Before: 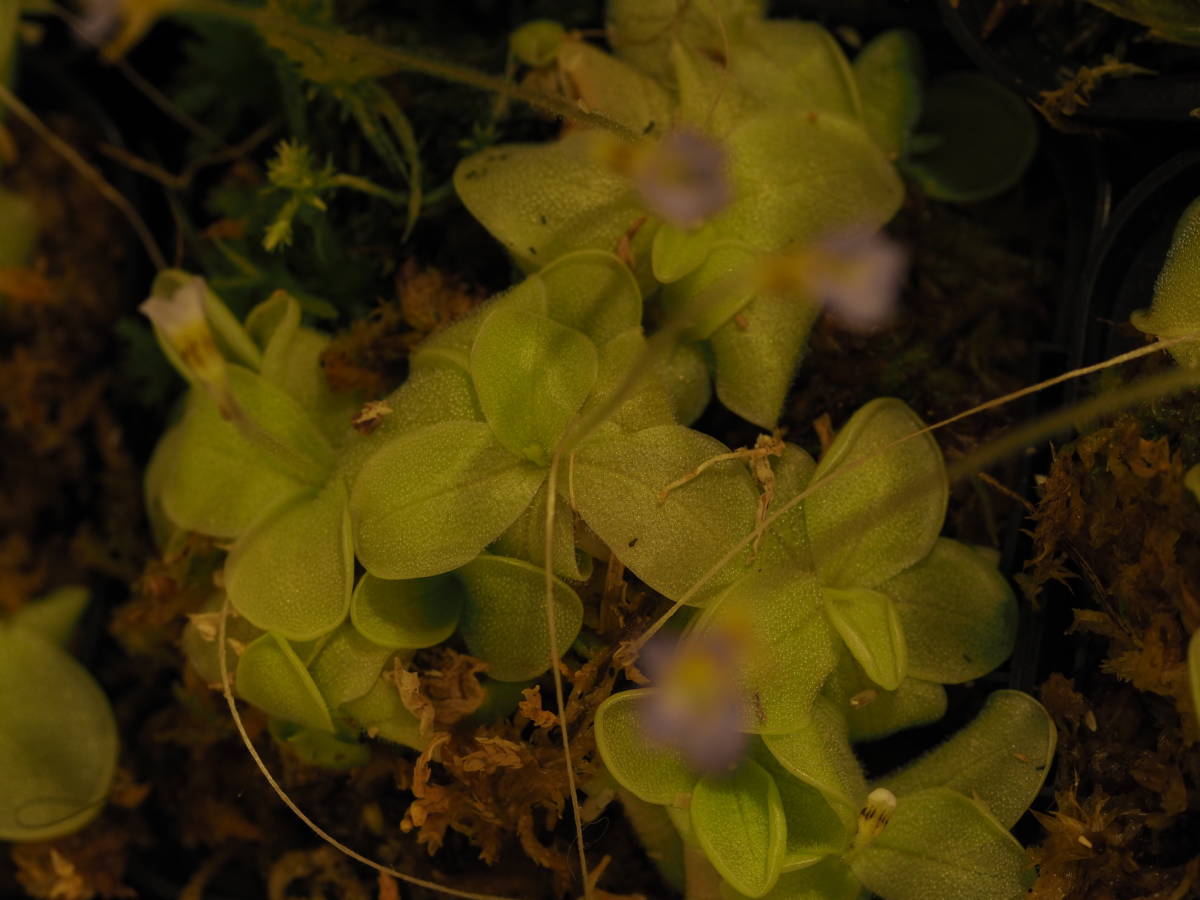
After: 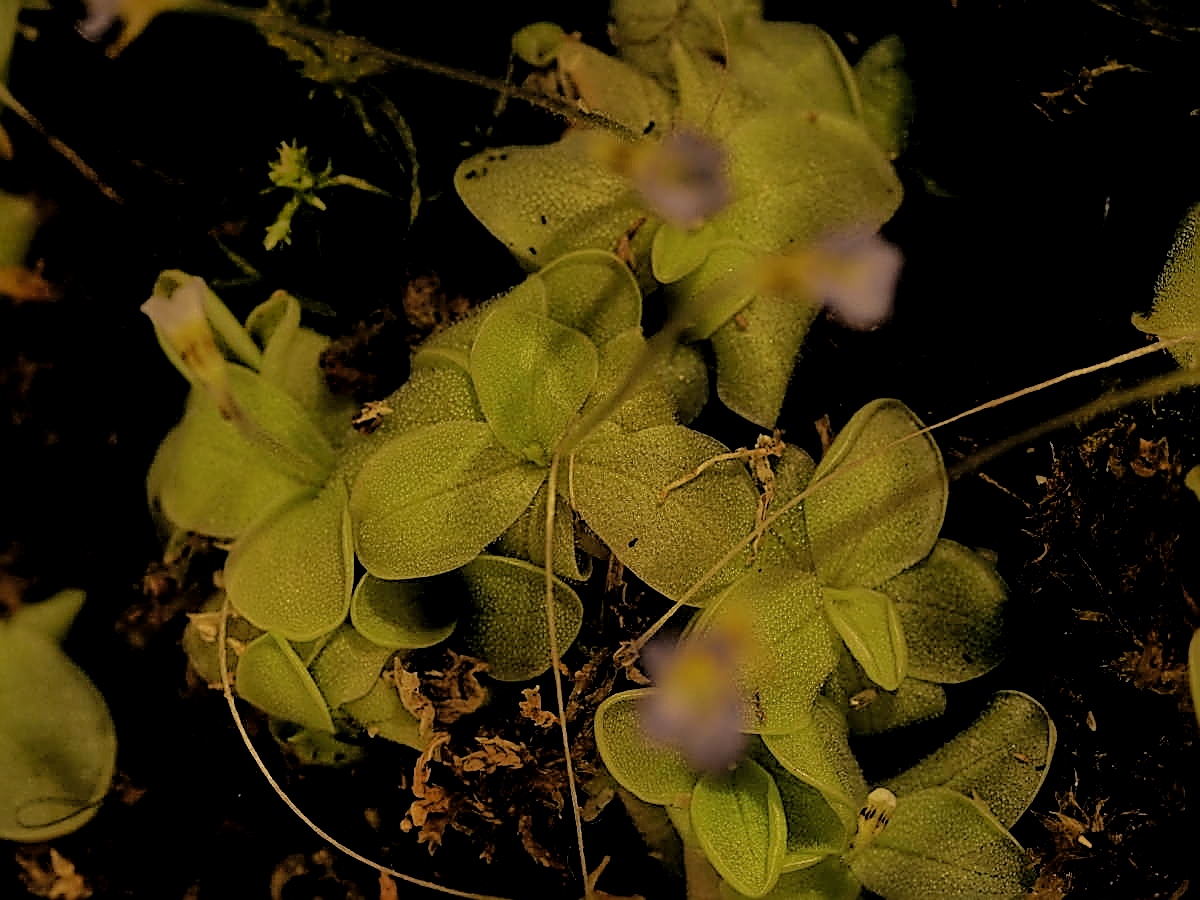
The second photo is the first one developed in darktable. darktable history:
rgb levels: levels [[0.01, 0.419, 0.839], [0, 0.5, 1], [0, 0.5, 1]]
shadows and highlights: on, module defaults
filmic rgb: black relative exposure -5 EV, hardness 2.88, contrast 1.2
local contrast: highlights 100%, shadows 100%, detail 120%, midtone range 0.2
sharpen: amount 2
